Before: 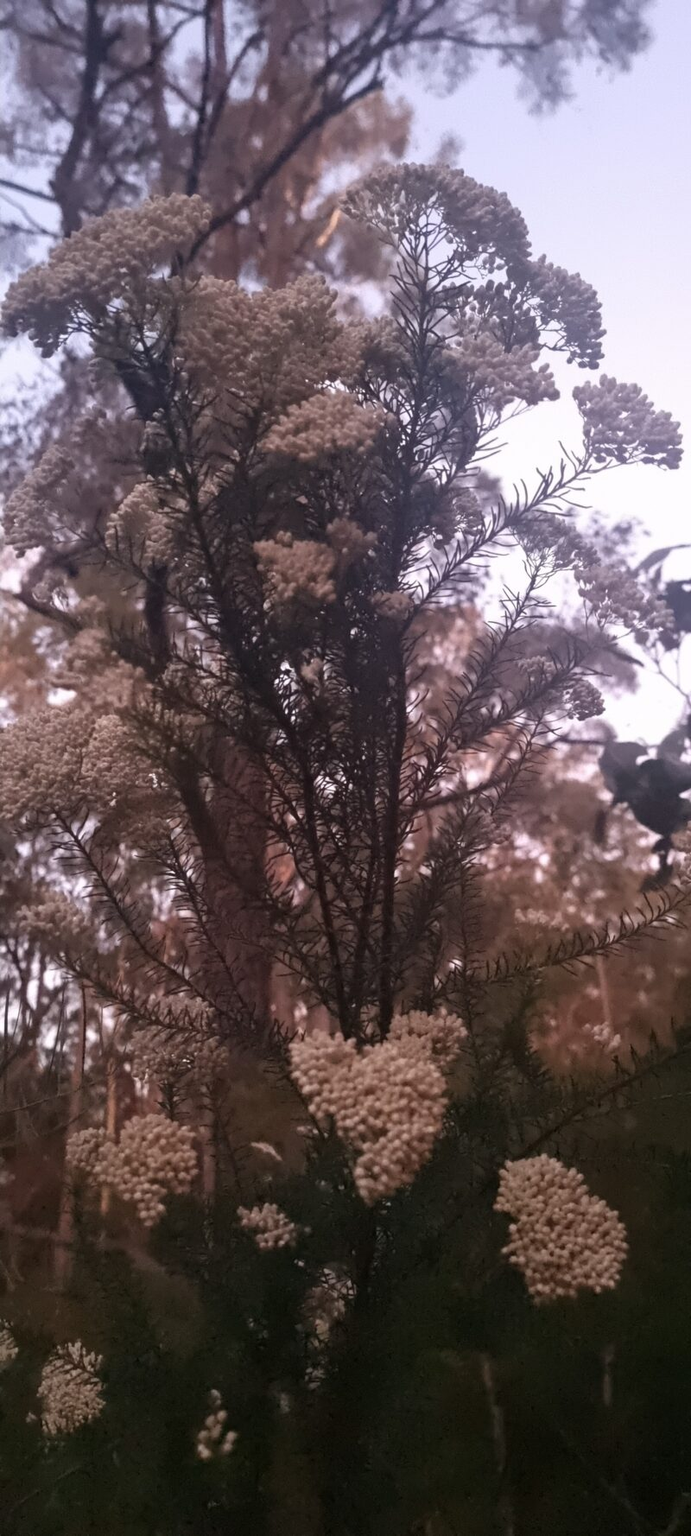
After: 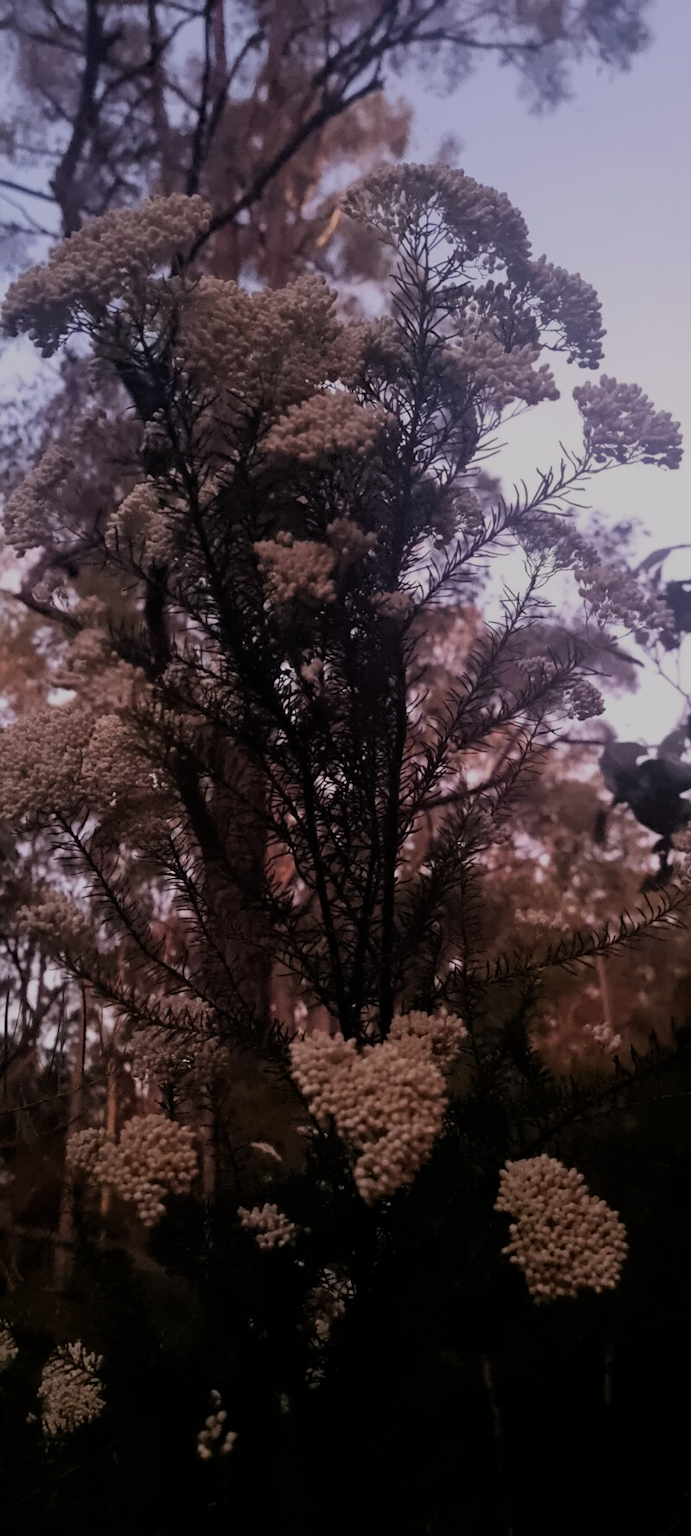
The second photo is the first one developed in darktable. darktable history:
color zones: curves: ch0 [(0, 0.425) (0.143, 0.422) (0.286, 0.42) (0.429, 0.419) (0.571, 0.419) (0.714, 0.42) (0.857, 0.422) (1, 0.425)]; ch1 [(0, 0.666) (0.143, 0.669) (0.286, 0.671) (0.429, 0.67) (0.571, 0.67) (0.714, 0.67) (0.857, 0.67) (1, 0.666)]
filmic rgb: middle gray luminance 29.09%, black relative exposure -10.31 EV, white relative exposure 5.5 EV, target black luminance 0%, hardness 3.93, latitude 2.96%, contrast 1.122, highlights saturation mix 6.12%, shadows ↔ highlights balance 15.75%, add noise in highlights 0.001, color science v3 (2019), use custom middle-gray values true, contrast in highlights soft
